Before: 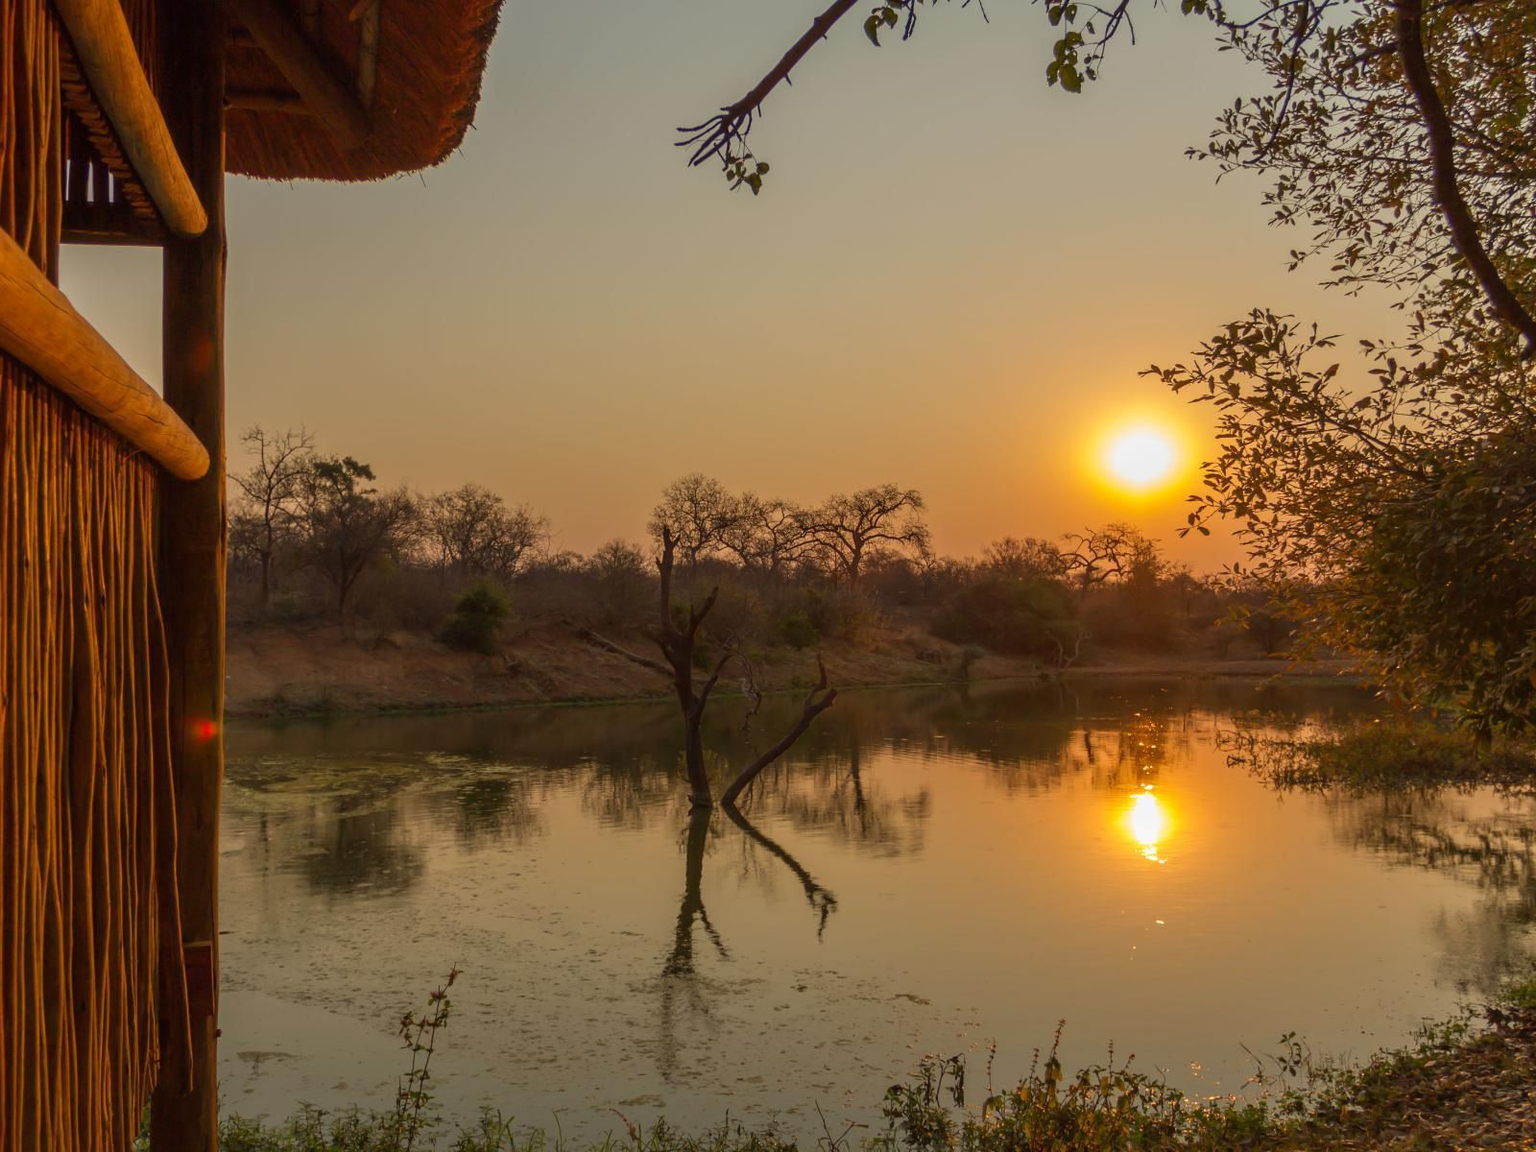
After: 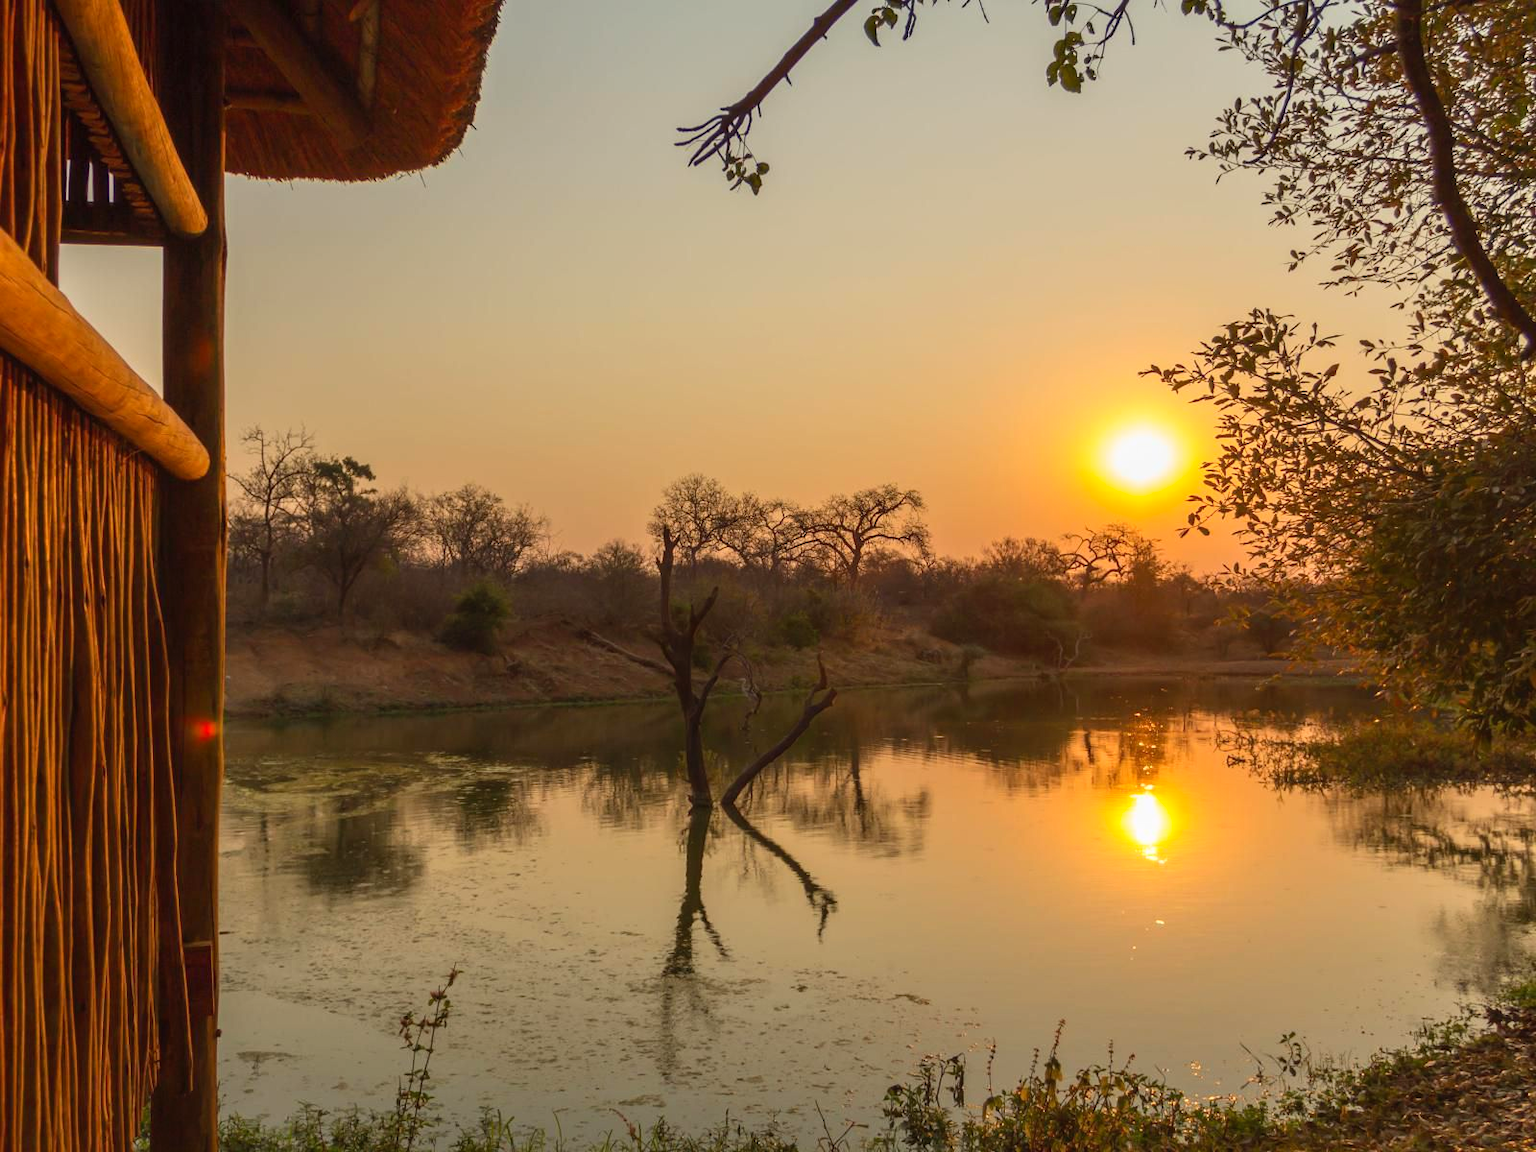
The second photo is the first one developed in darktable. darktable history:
contrast brightness saturation: contrast 0.198, brightness 0.151, saturation 0.149
